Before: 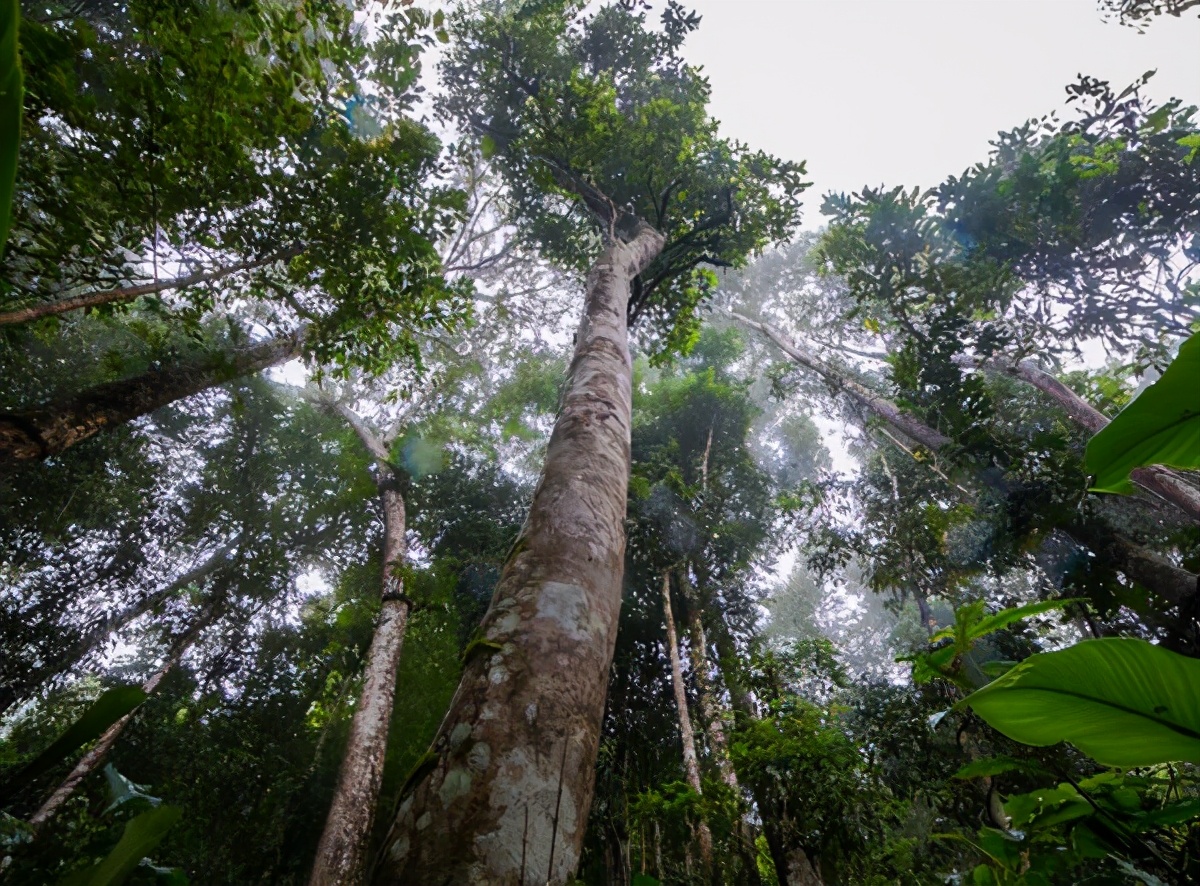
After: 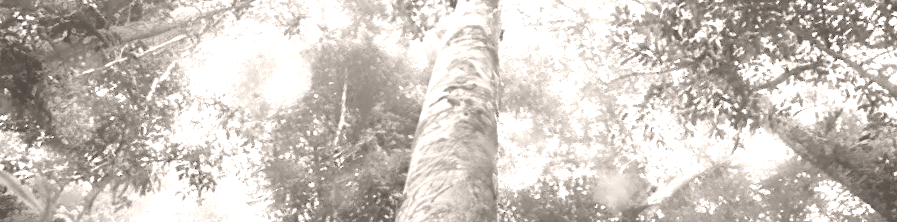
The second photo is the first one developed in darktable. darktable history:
exposure: black level correction 0.001, compensate highlight preservation false
colorize: hue 34.49°, saturation 35.33%, source mix 100%, lightness 55%, version 1
levels: levels [0, 0.435, 0.917]
crop and rotate: angle 16.12°, top 30.835%, bottom 35.653%
